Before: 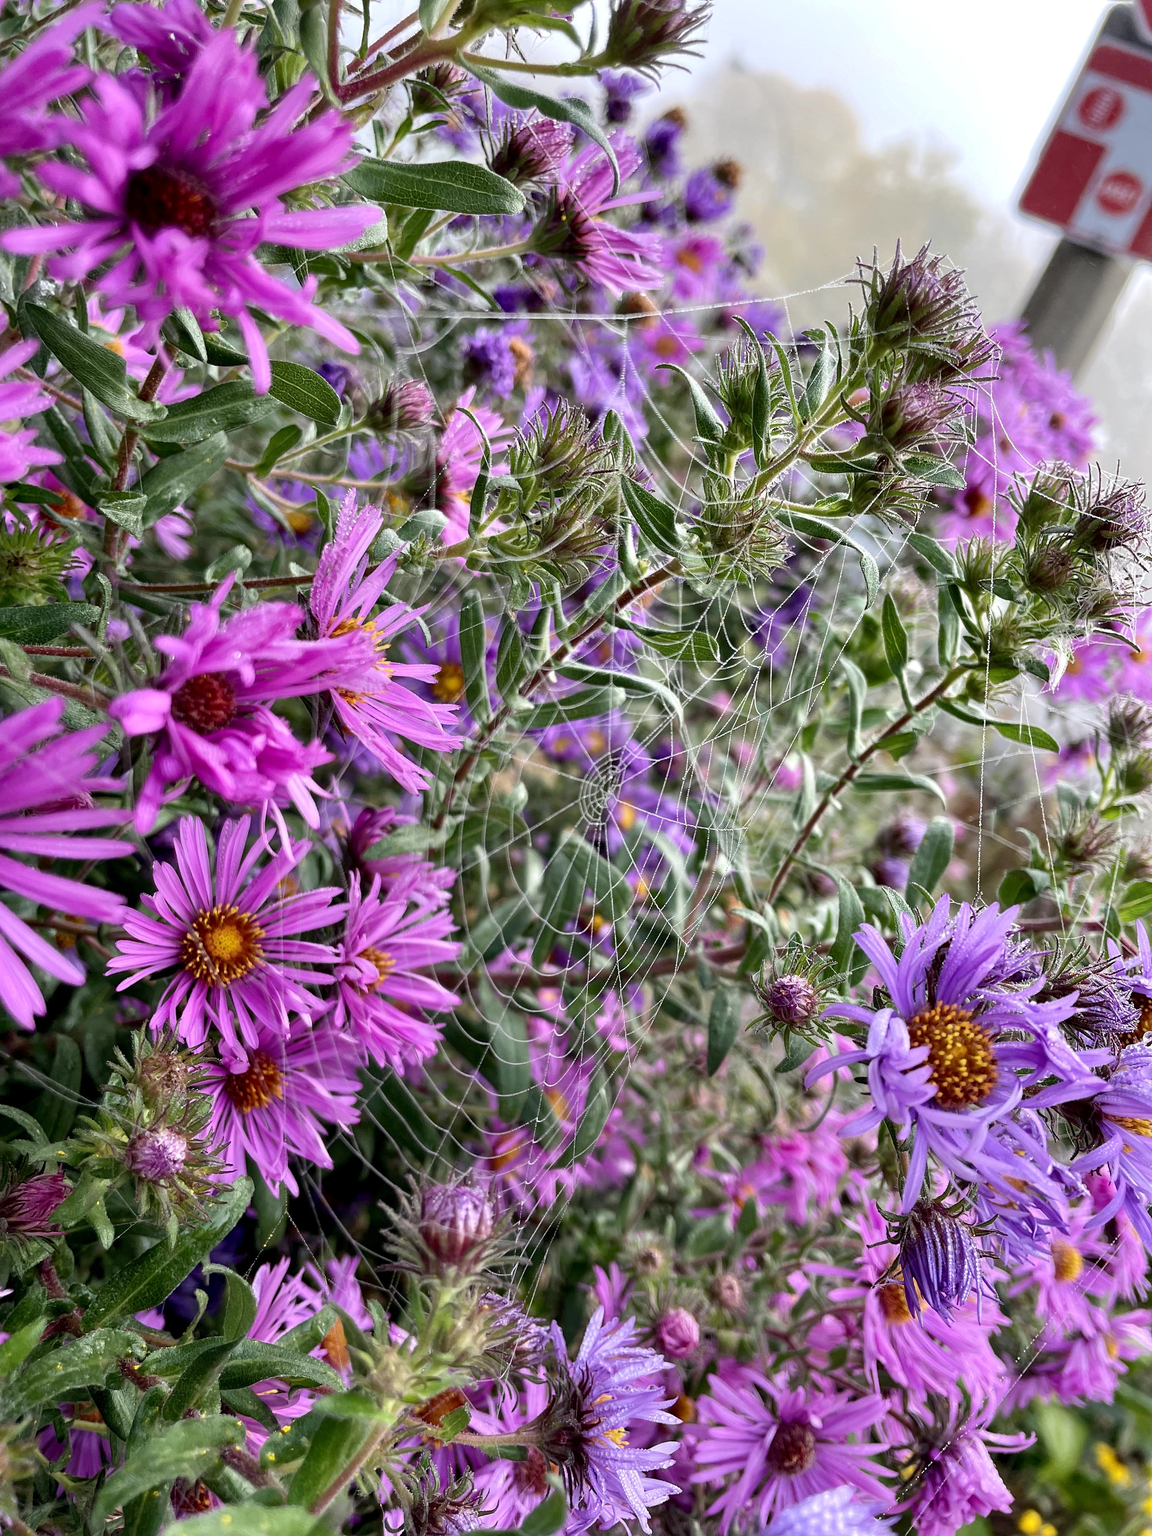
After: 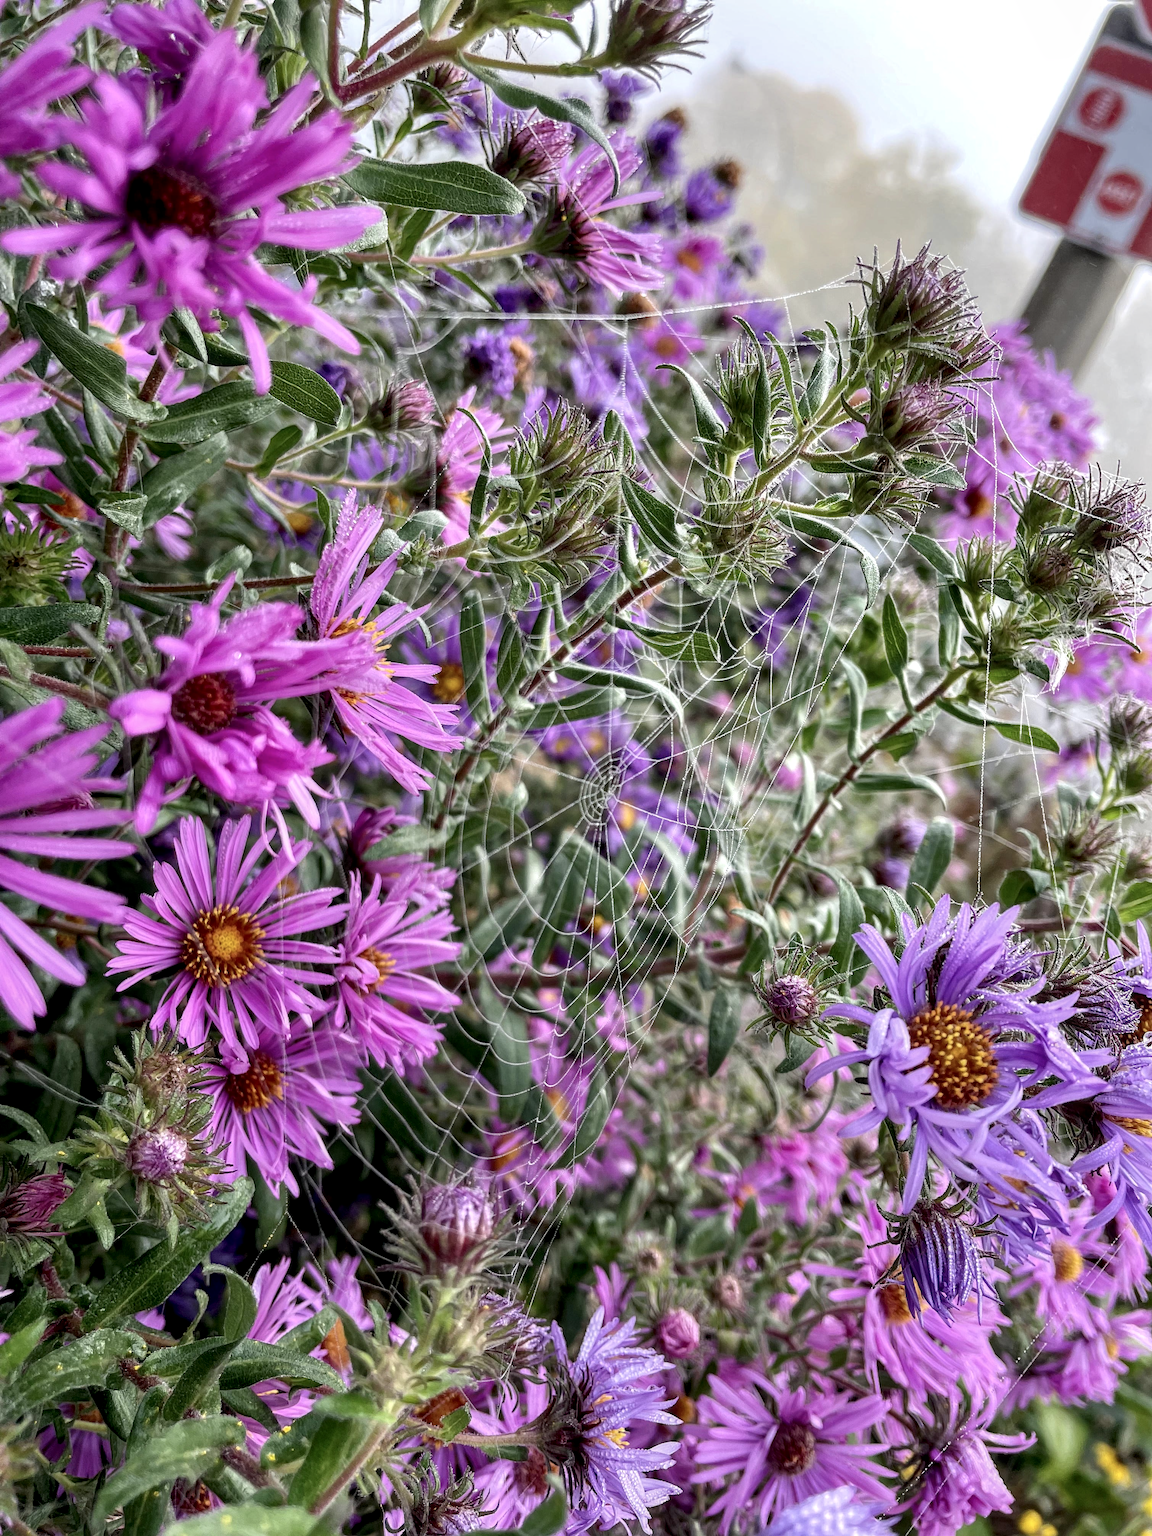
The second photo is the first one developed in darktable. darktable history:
local contrast: on, module defaults
color balance rgb: perceptual saturation grading › global saturation -1.27%, global vibrance -24.034%
